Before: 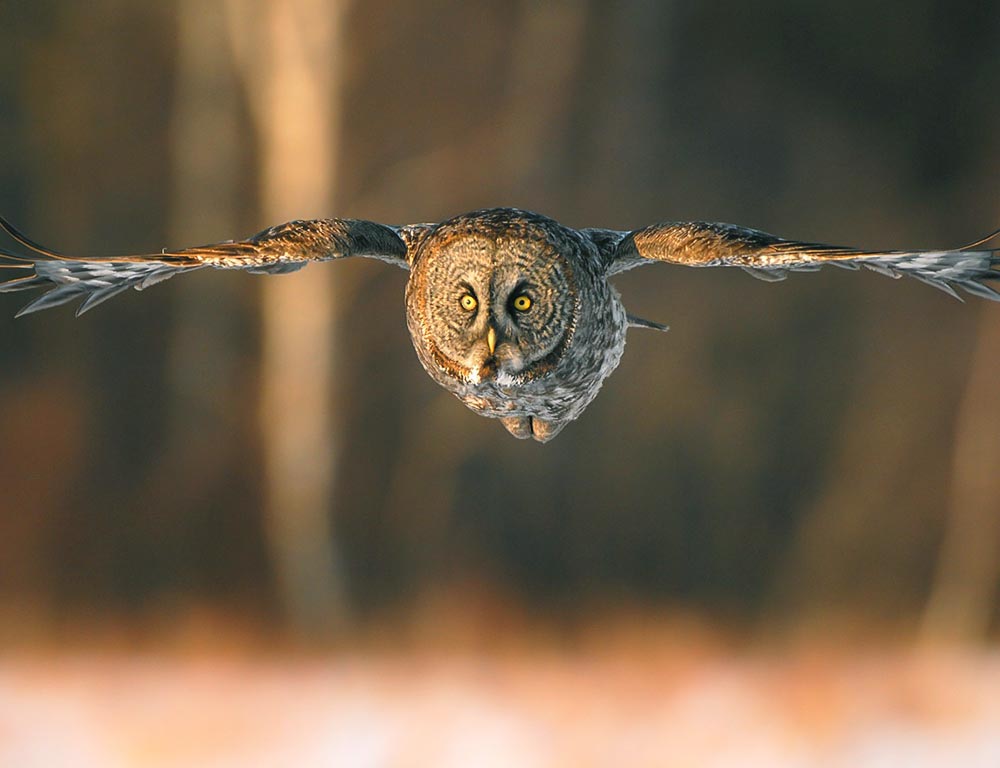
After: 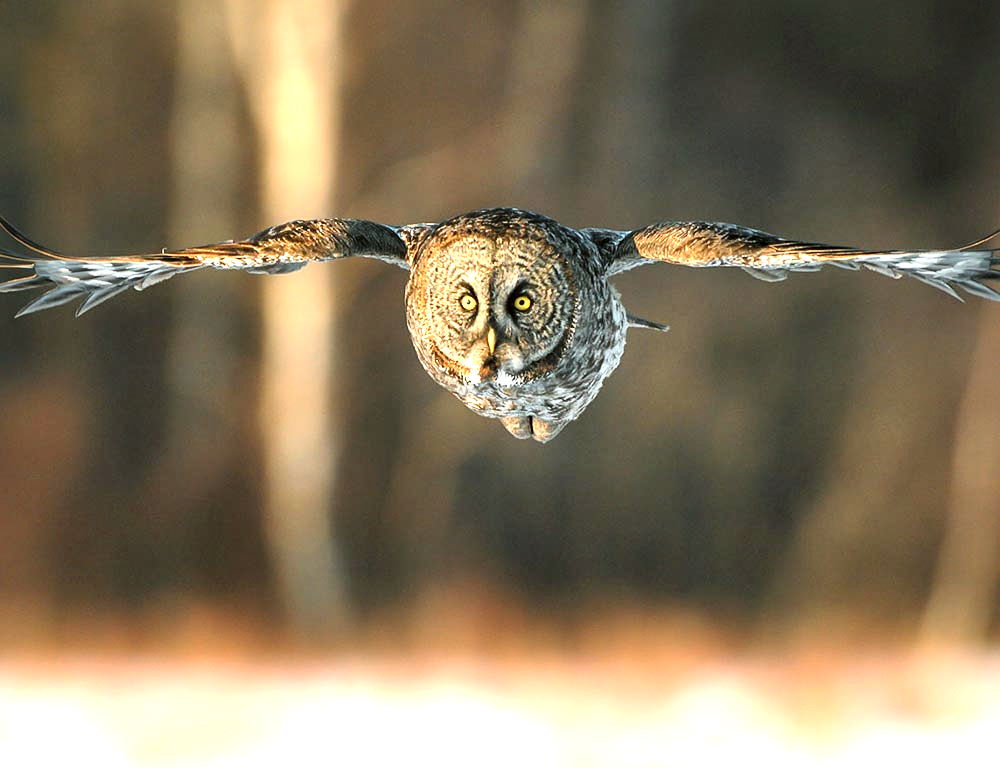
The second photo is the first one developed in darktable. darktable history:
exposure: exposure 0.37 EV, compensate highlight preservation false
color correction: highlights a* -5, highlights b* -3.58, shadows a* 4.13, shadows b* 4.15
local contrast: mode bilateral grid, contrast 25, coarseness 59, detail 152%, midtone range 0.2
tone equalizer: -8 EV -0.398 EV, -7 EV -0.411 EV, -6 EV -0.363 EV, -5 EV -0.21 EV, -3 EV 0.249 EV, -2 EV 0.352 EV, -1 EV 0.412 EV, +0 EV 0.445 EV
